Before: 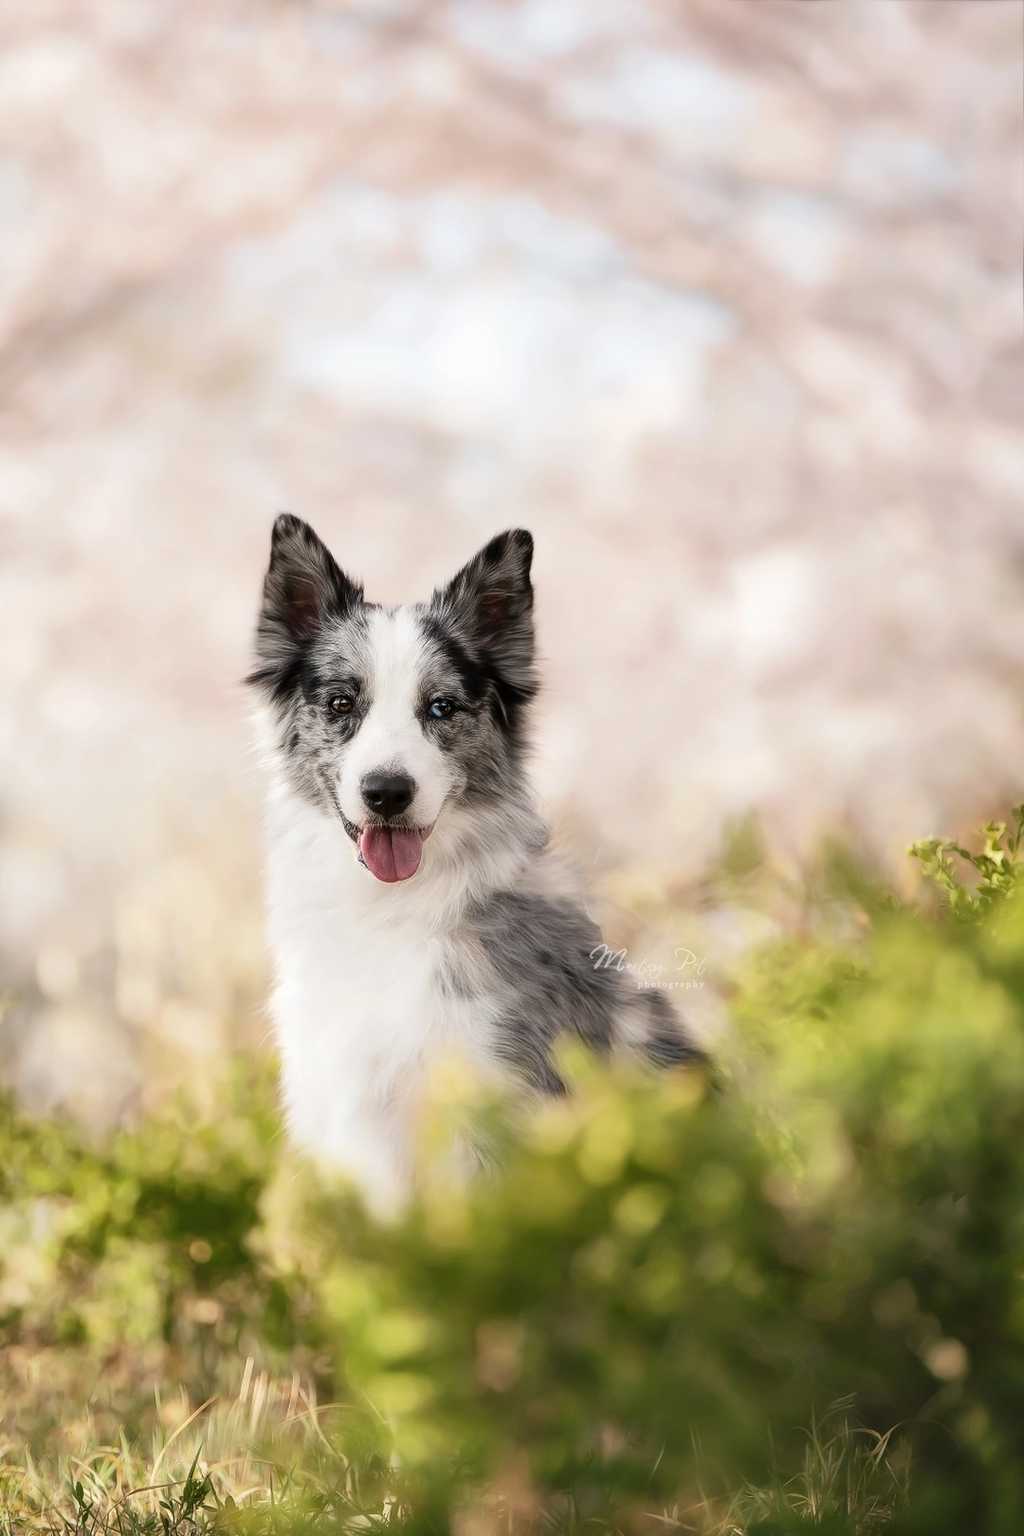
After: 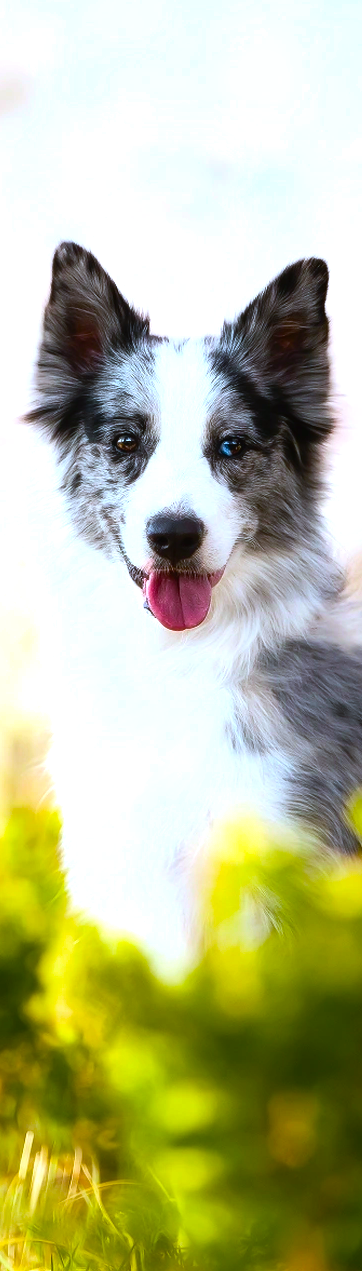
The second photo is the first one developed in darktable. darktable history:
color balance rgb: linear chroma grading › shadows -40%, linear chroma grading › highlights 40%, linear chroma grading › global chroma 45%, linear chroma grading › mid-tones -30%, perceptual saturation grading › global saturation 55%, perceptual saturation grading › highlights -50%, perceptual saturation grading › mid-tones 40%, perceptual saturation grading › shadows 30%, perceptual brilliance grading › global brilliance 20%, perceptual brilliance grading › shadows -40%, global vibrance 35%
contrast equalizer: octaves 7, y [[0.6 ×6], [0.55 ×6], [0 ×6], [0 ×6], [0 ×6]], mix -0.3
white balance: red 0.924, blue 1.095
crop and rotate: left 21.77%, top 18.528%, right 44.676%, bottom 2.997%
